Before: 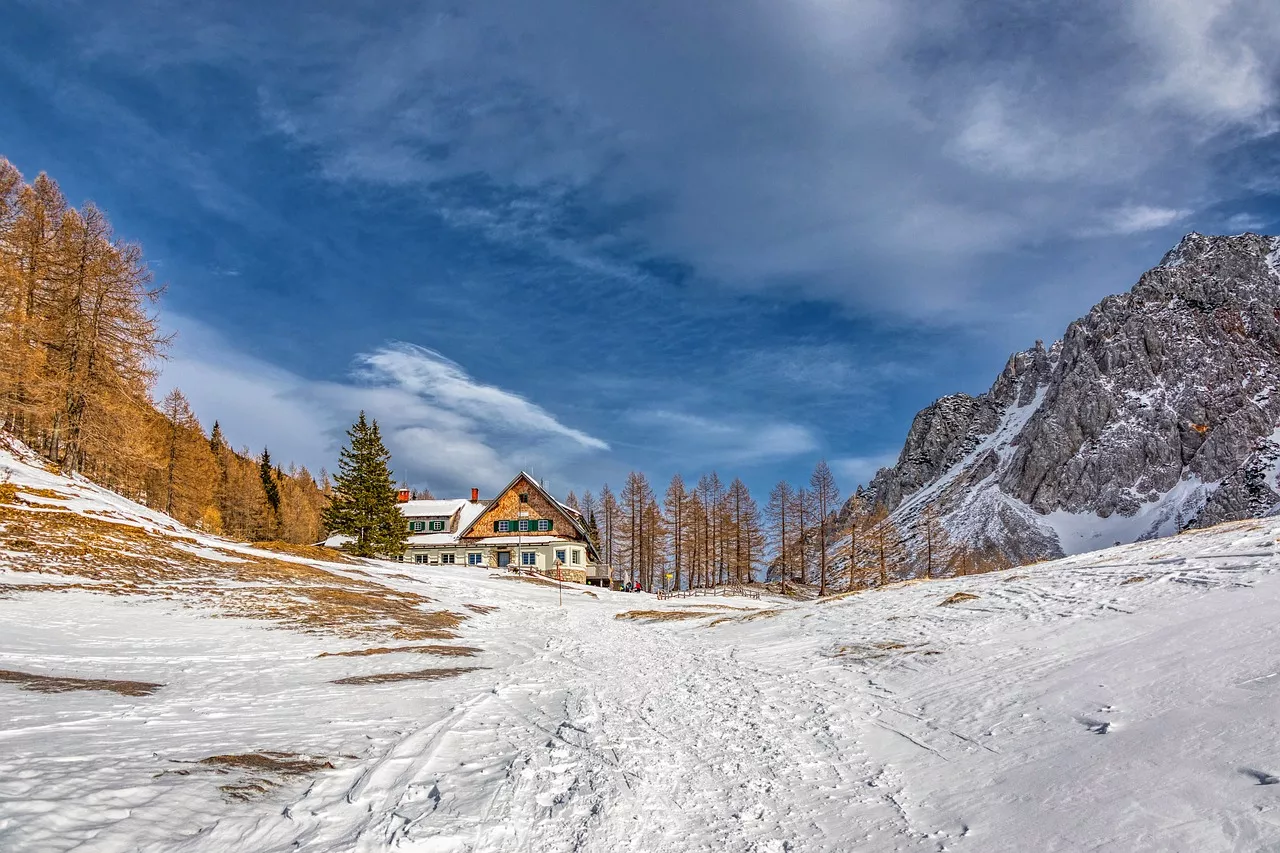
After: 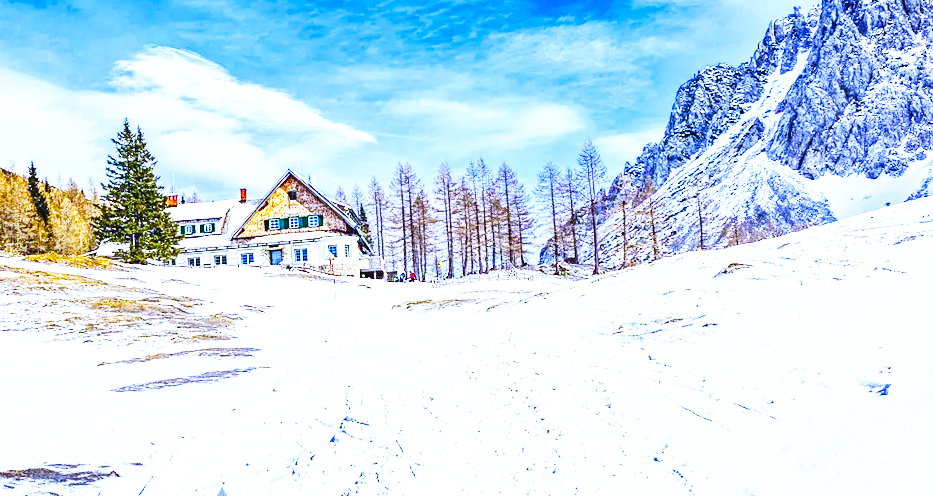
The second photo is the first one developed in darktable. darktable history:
exposure: exposure 0.258 EV, compensate highlight preservation false
crop and rotate: left 17.299%, top 35.115%, right 7.015%, bottom 1.024%
white balance: red 0.766, blue 1.537
color balance rgb: shadows lift › chroma 3%, shadows lift › hue 280.8°, power › hue 330°, highlights gain › chroma 3%, highlights gain › hue 75.6°, global offset › luminance 0.7%, perceptual saturation grading › global saturation 20%, perceptual saturation grading › highlights -25%, perceptual saturation grading › shadows 50%, global vibrance 20.33%
rotate and perspective: rotation -3.52°, crop left 0.036, crop right 0.964, crop top 0.081, crop bottom 0.919
tone equalizer: -8 EV -0.75 EV, -7 EV -0.7 EV, -6 EV -0.6 EV, -5 EV -0.4 EV, -3 EV 0.4 EV, -2 EV 0.6 EV, -1 EV 0.7 EV, +0 EV 0.75 EV, edges refinement/feathering 500, mask exposure compensation -1.57 EV, preserve details no
base curve: curves: ch0 [(0, 0) (0.007, 0.004) (0.027, 0.03) (0.046, 0.07) (0.207, 0.54) (0.442, 0.872) (0.673, 0.972) (1, 1)], preserve colors none
